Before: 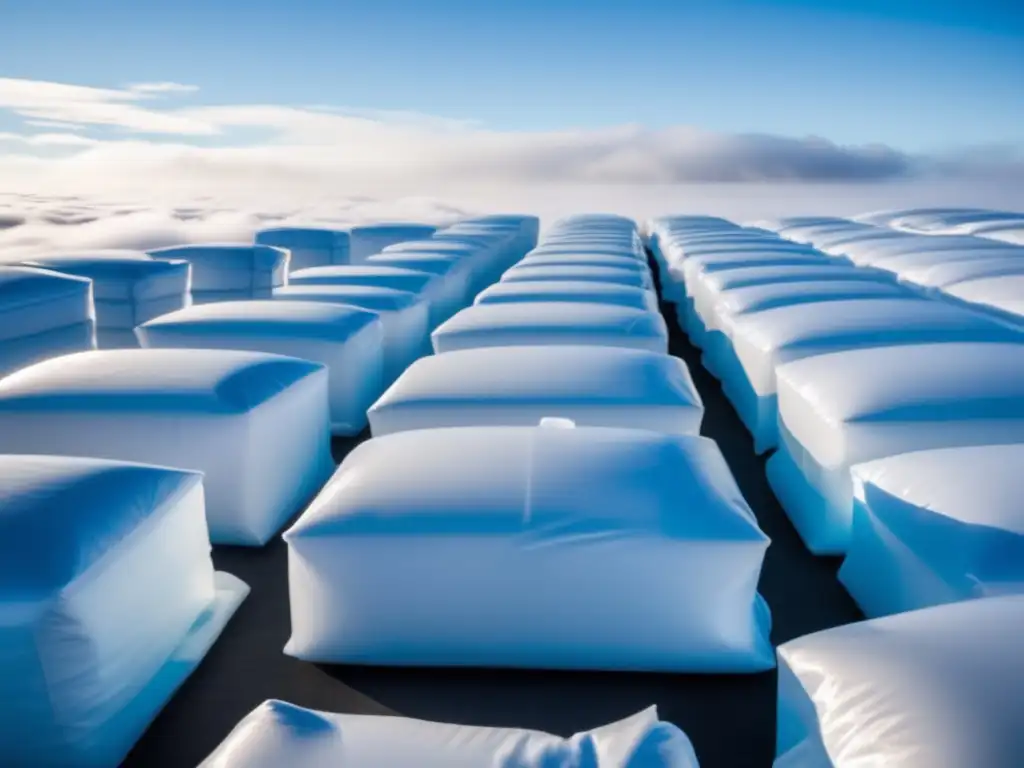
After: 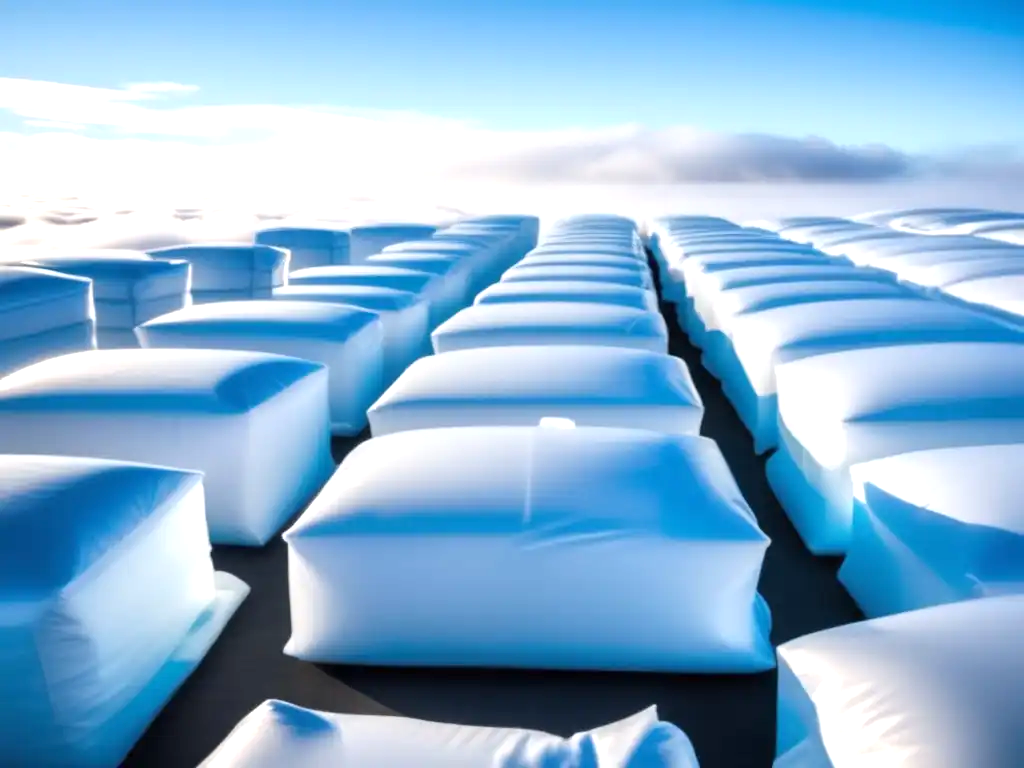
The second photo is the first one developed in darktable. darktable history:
exposure: exposure 0.6 EV, compensate highlight preservation false
tone equalizer: on, module defaults
white balance: emerald 1
